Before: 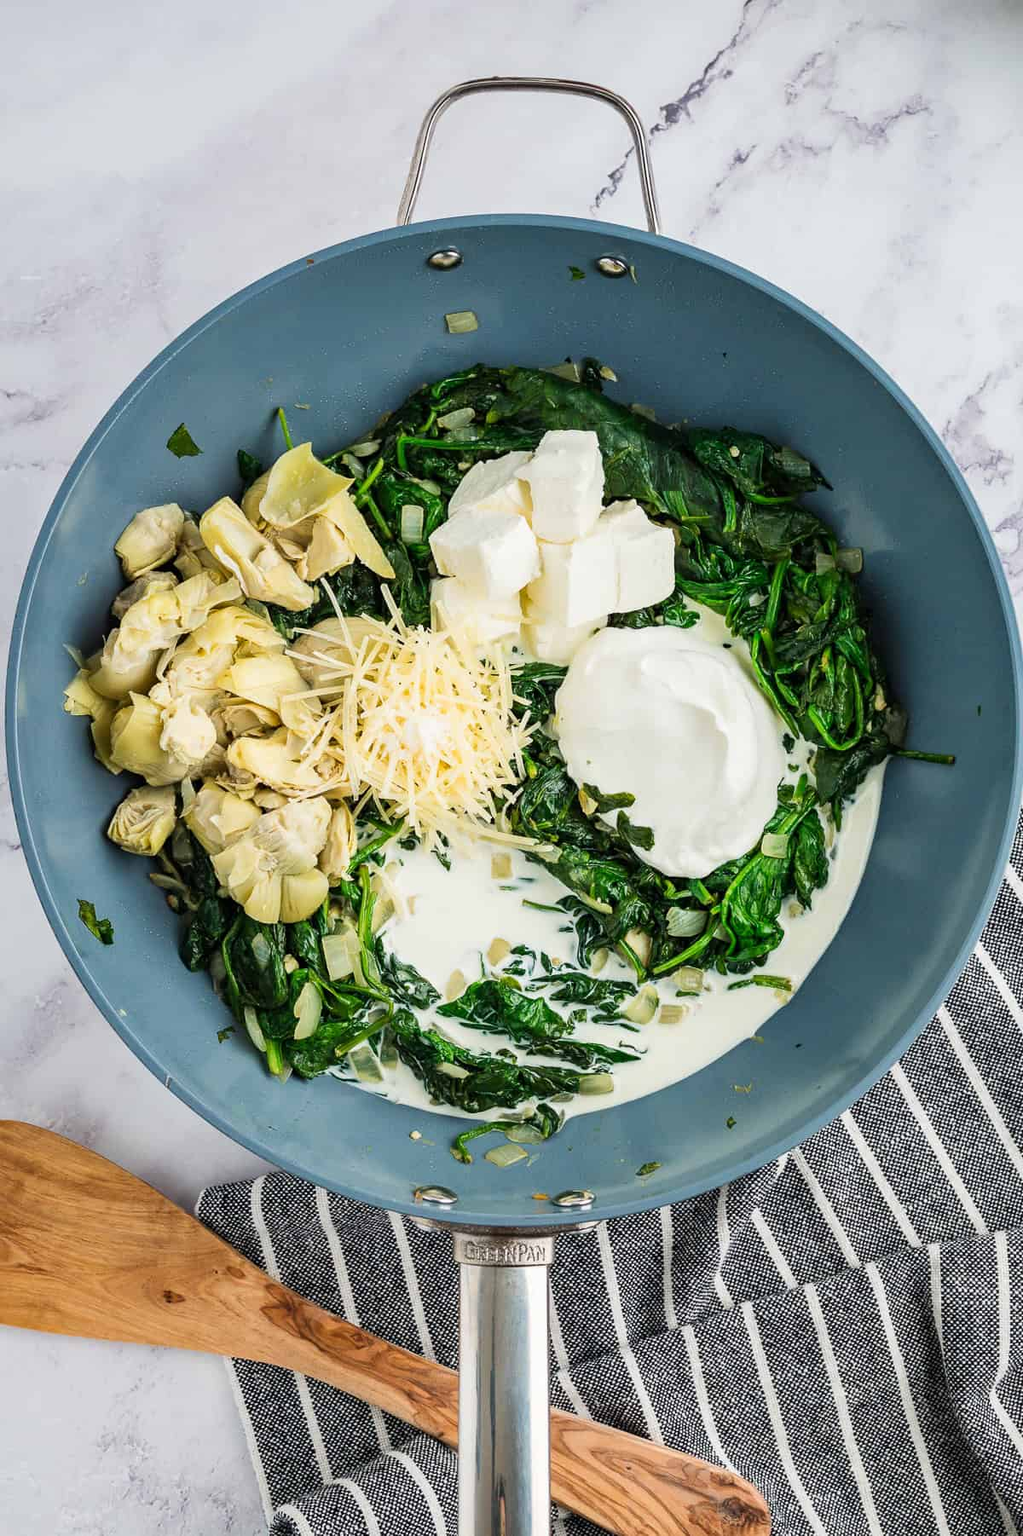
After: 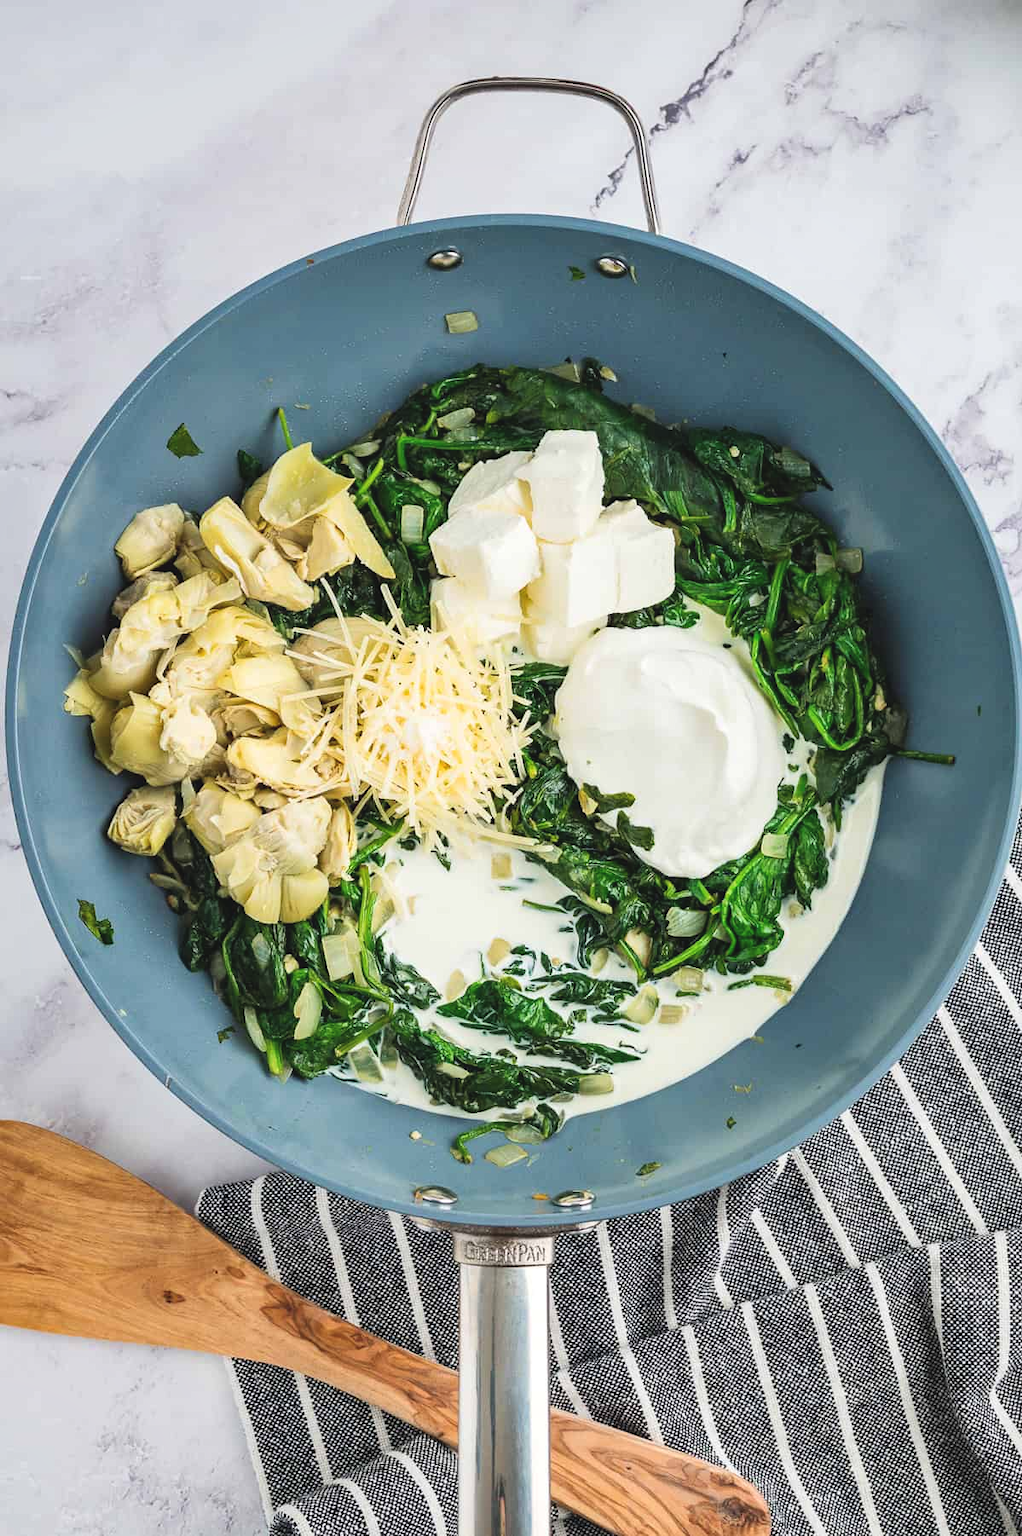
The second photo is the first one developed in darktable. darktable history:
contrast brightness saturation: contrast 0.05, brightness 0.06, saturation 0.01
exposure: black level correction -0.005, exposure 0.054 EV, compensate highlight preservation false
shadows and highlights: radius 125.46, shadows 30.51, highlights -30.51, low approximation 0.01, soften with gaussian
